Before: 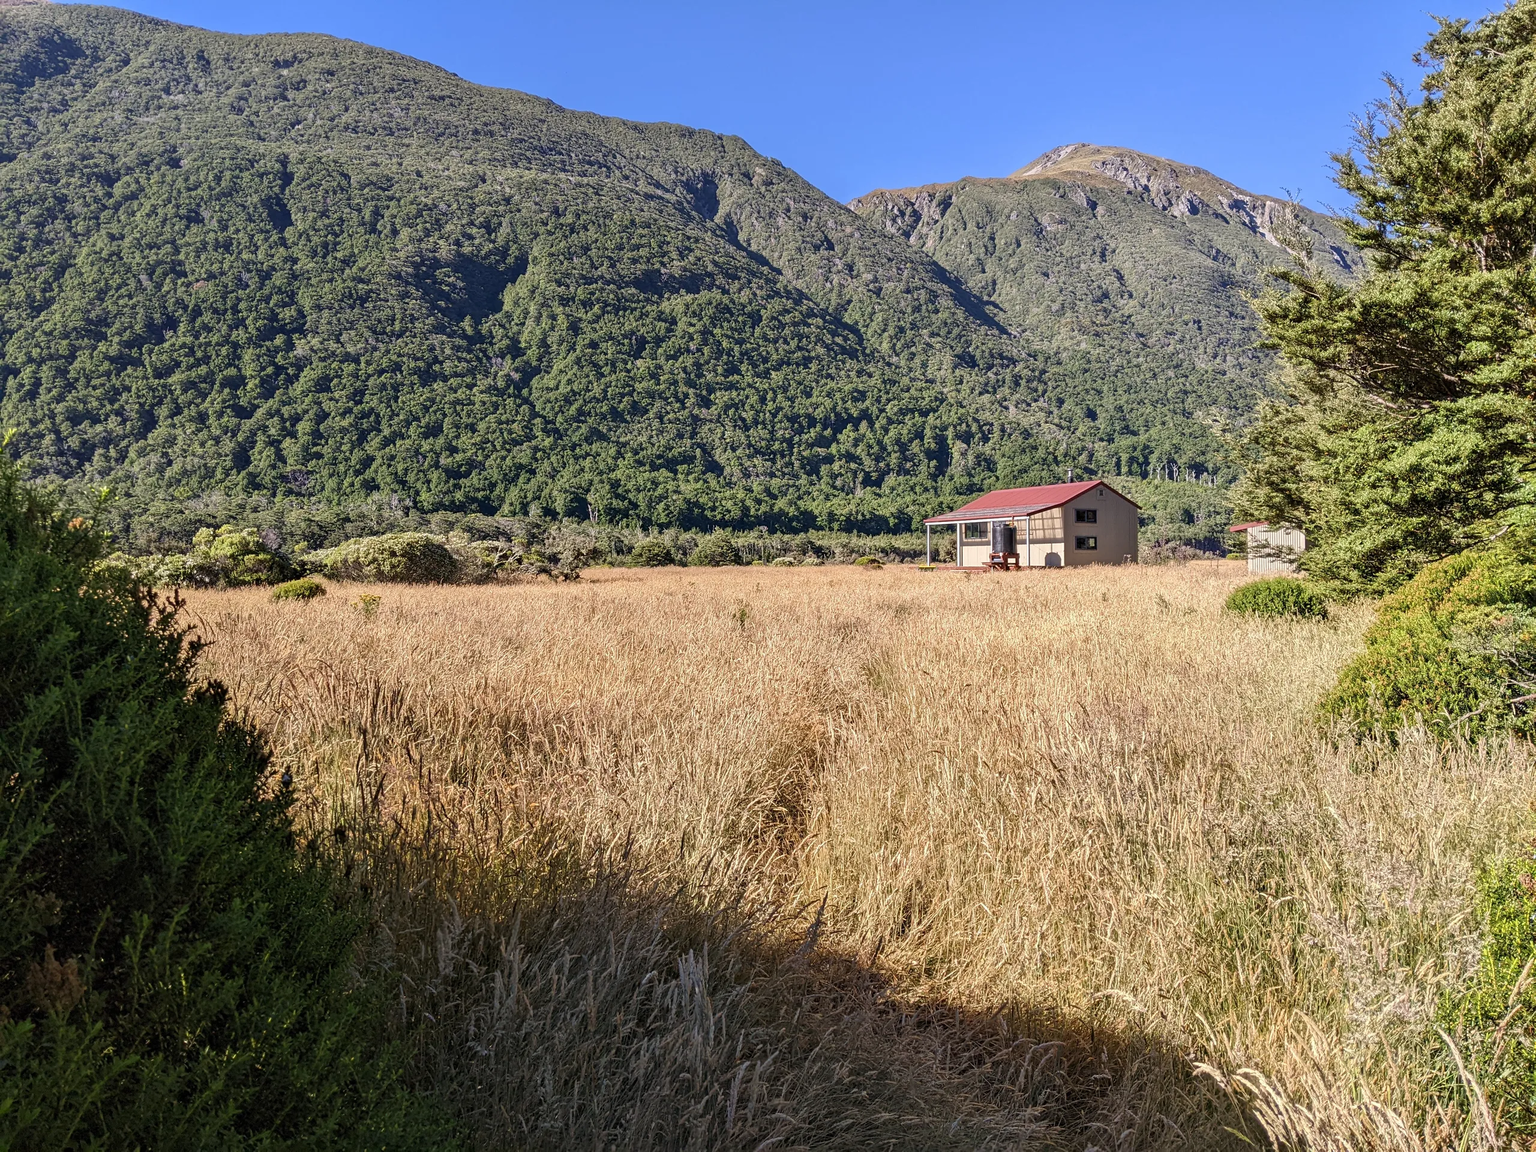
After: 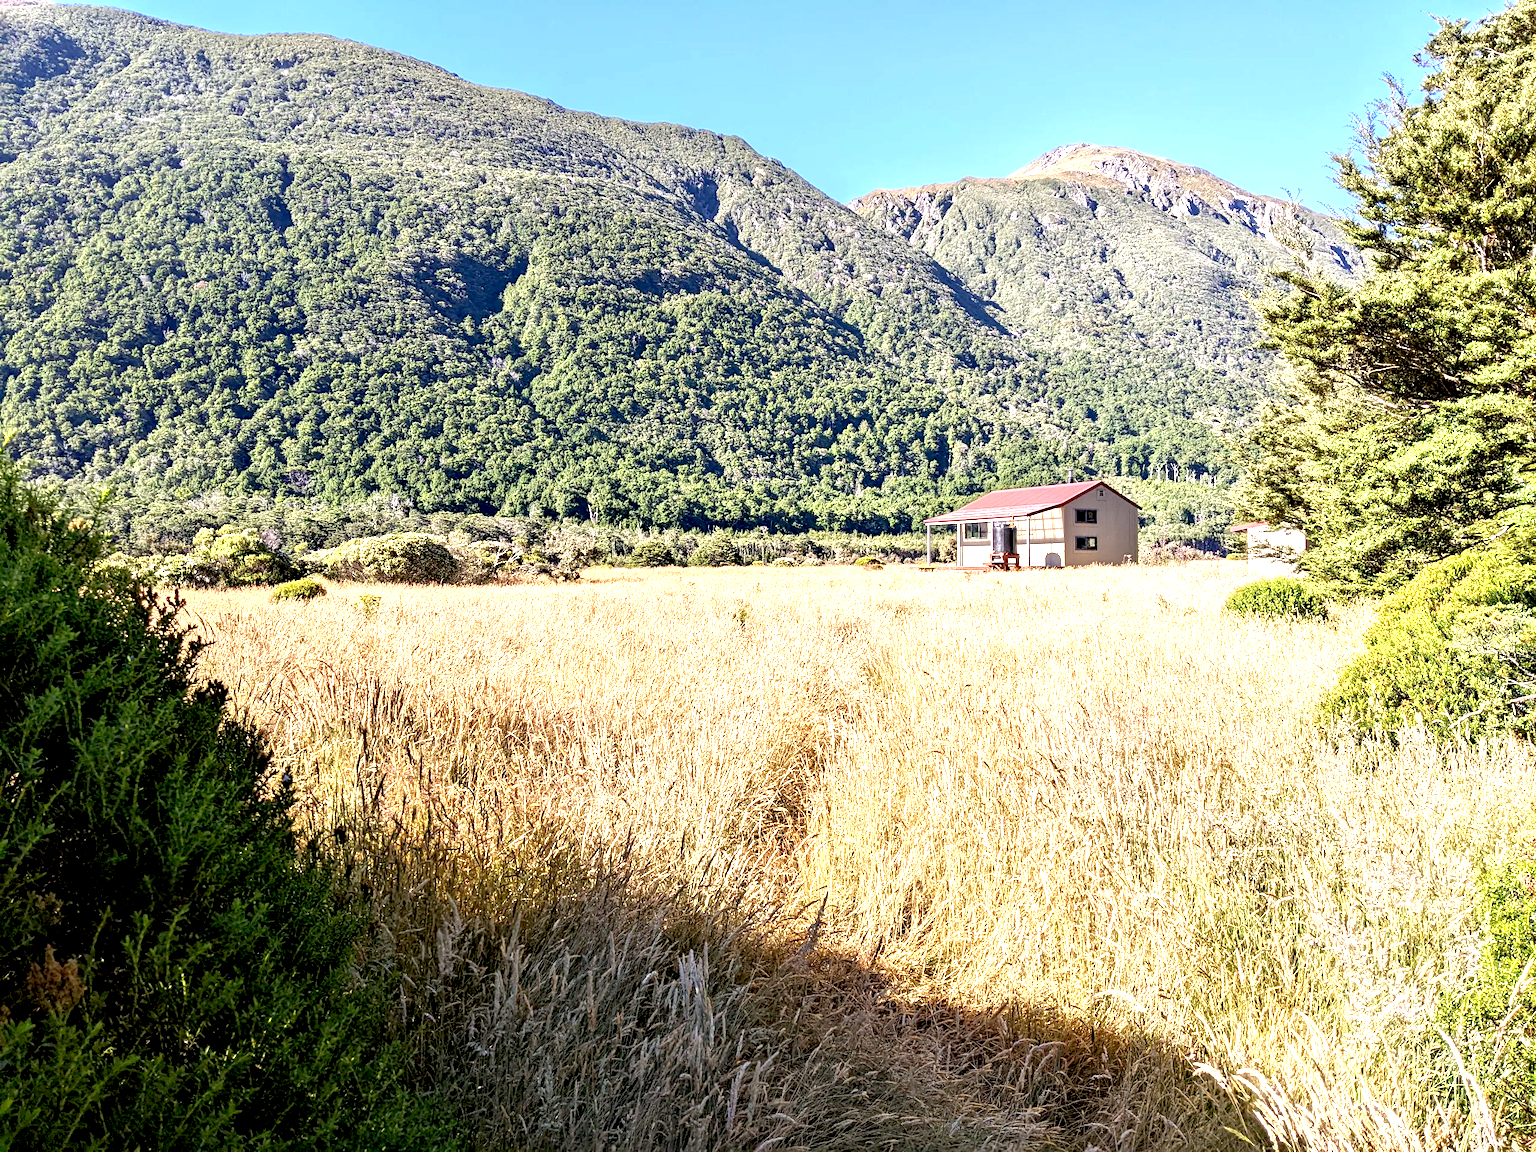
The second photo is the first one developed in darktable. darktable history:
exposure: black level correction 0.009, exposure 1.434 EV, compensate highlight preservation false
